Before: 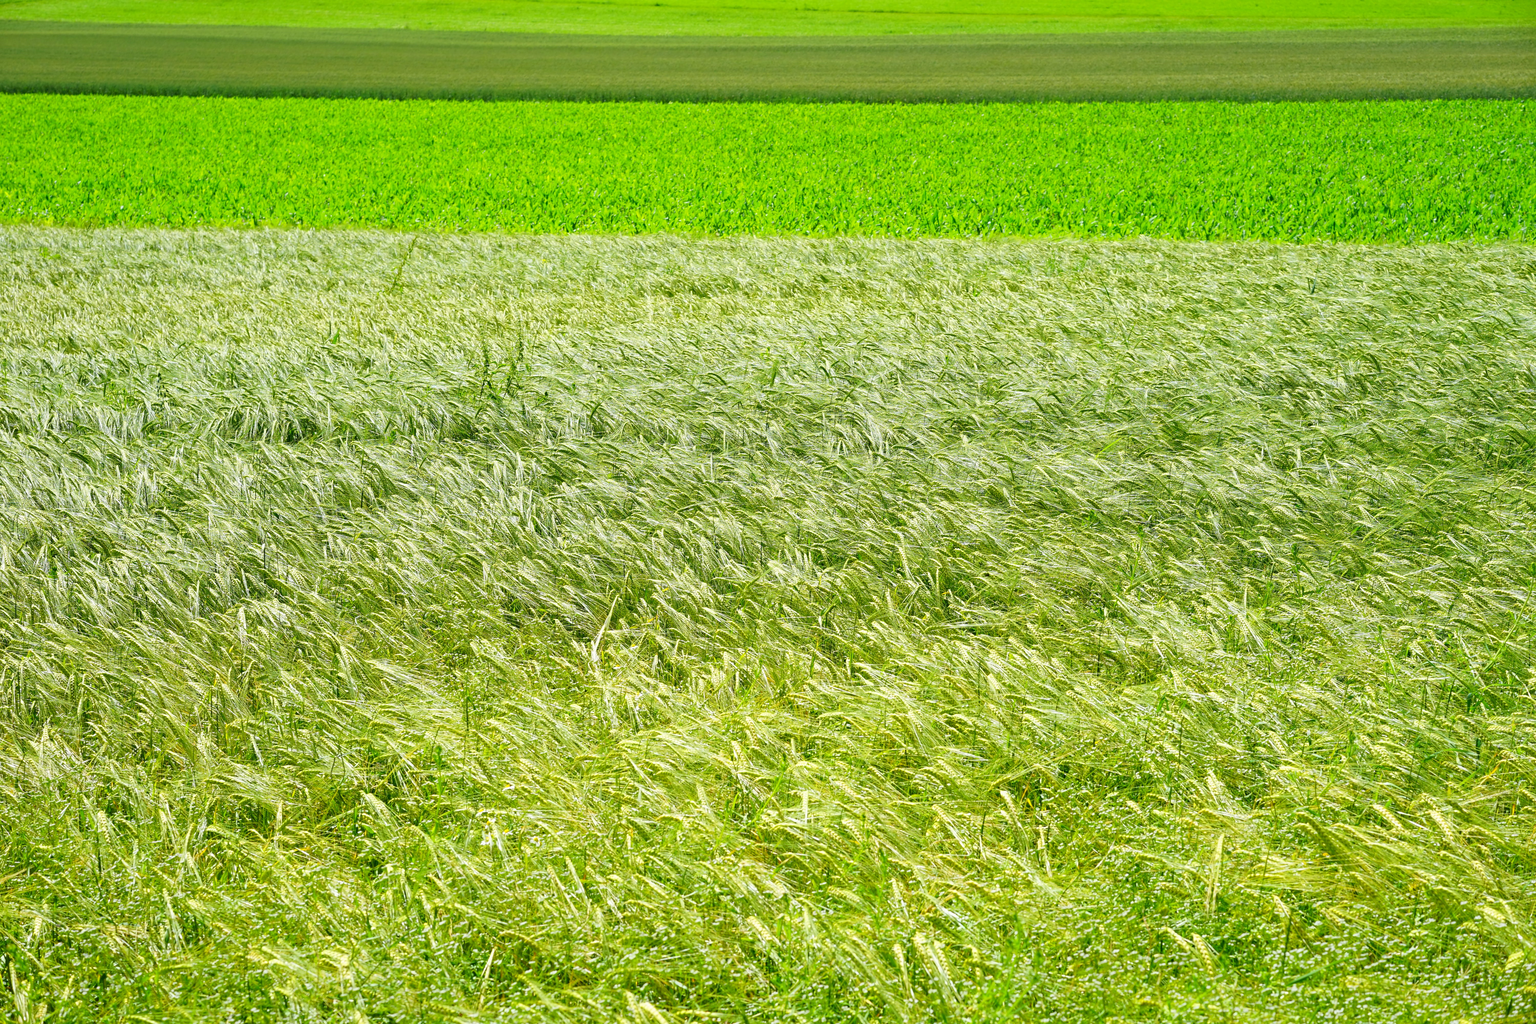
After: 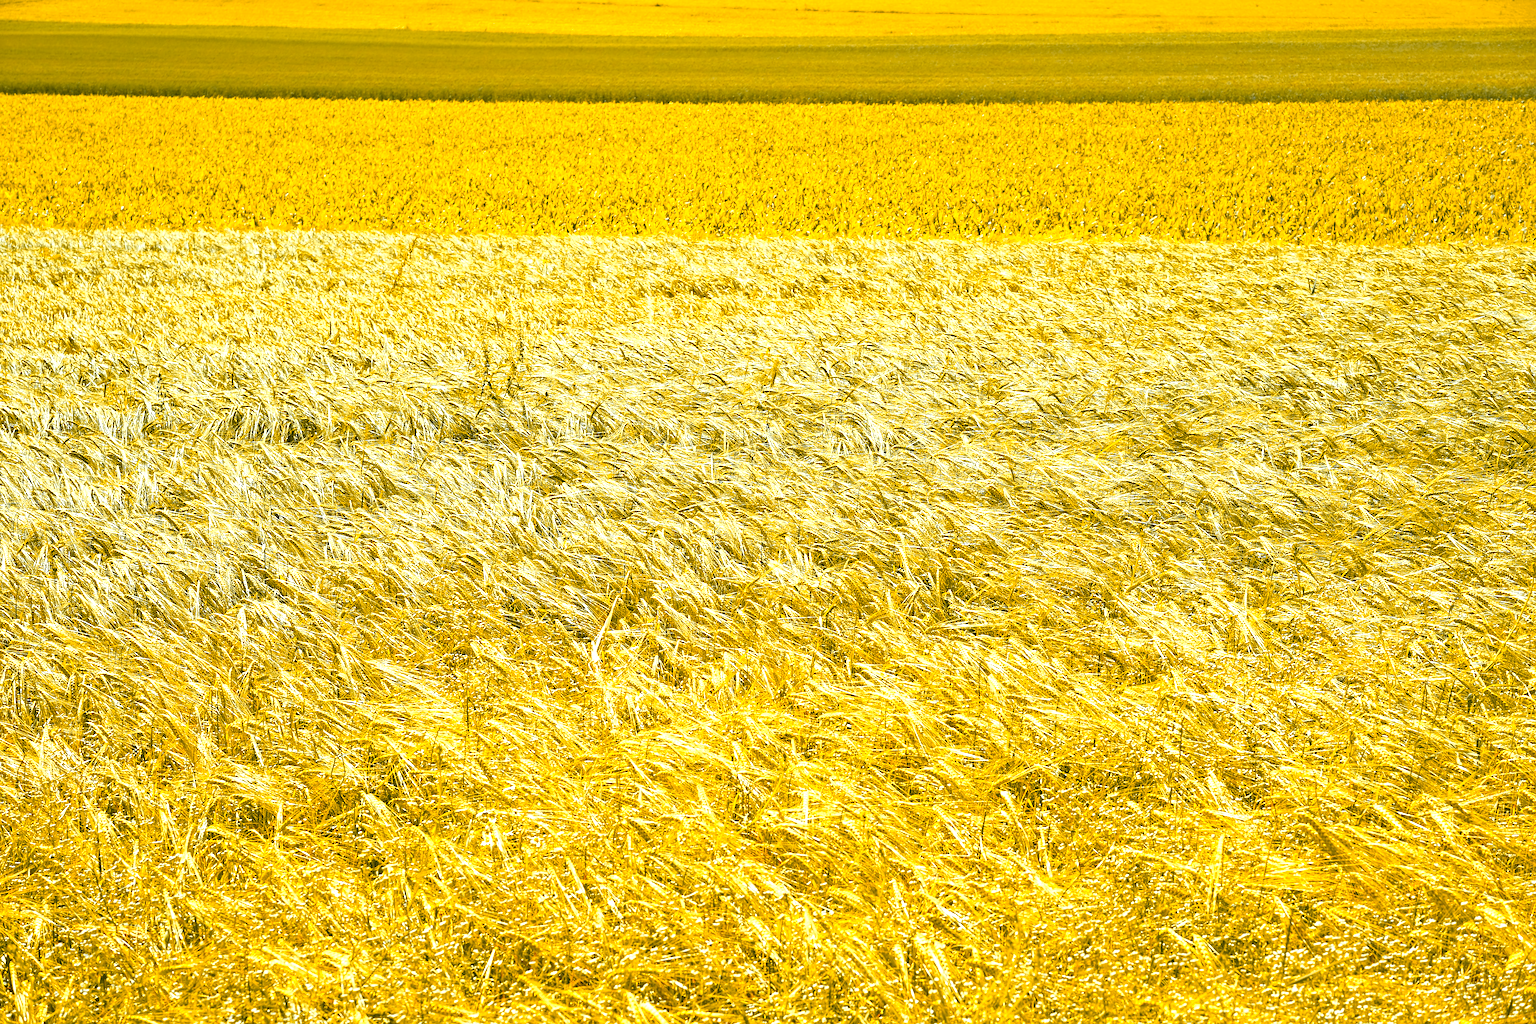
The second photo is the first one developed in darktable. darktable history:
shadows and highlights: shadows 37.27, highlights -28.18, soften with gaussian
color zones: curves: ch0 [(0, 0.499) (0.143, 0.5) (0.286, 0.5) (0.429, 0.476) (0.571, 0.284) (0.714, 0.243) (0.857, 0.449) (1, 0.499)]; ch1 [(0, 0.532) (0.143, 0.645) (0.286, 0.696) (0.429, 0.211) (0.571, 0.504) (0.714, 0.493) (0.857, 0.495) (1, 0.532)]; ch2 [(0, 0.5) (0.143, 0.5) (0.286, 0.427) (0.429, 0.324) (0.571, 0.5) (0.714, 0.5) (0.857, 0.5) (1, 0.5)]
rgb levels: mode RGB, independent channels, levels [[0, 0.474, 1], [0, 0.5, 1], [0, 0.5, 1]]
exposure: exposure 0.657 EV, compensate highlight preservation false
sharpen: on, module defaults
